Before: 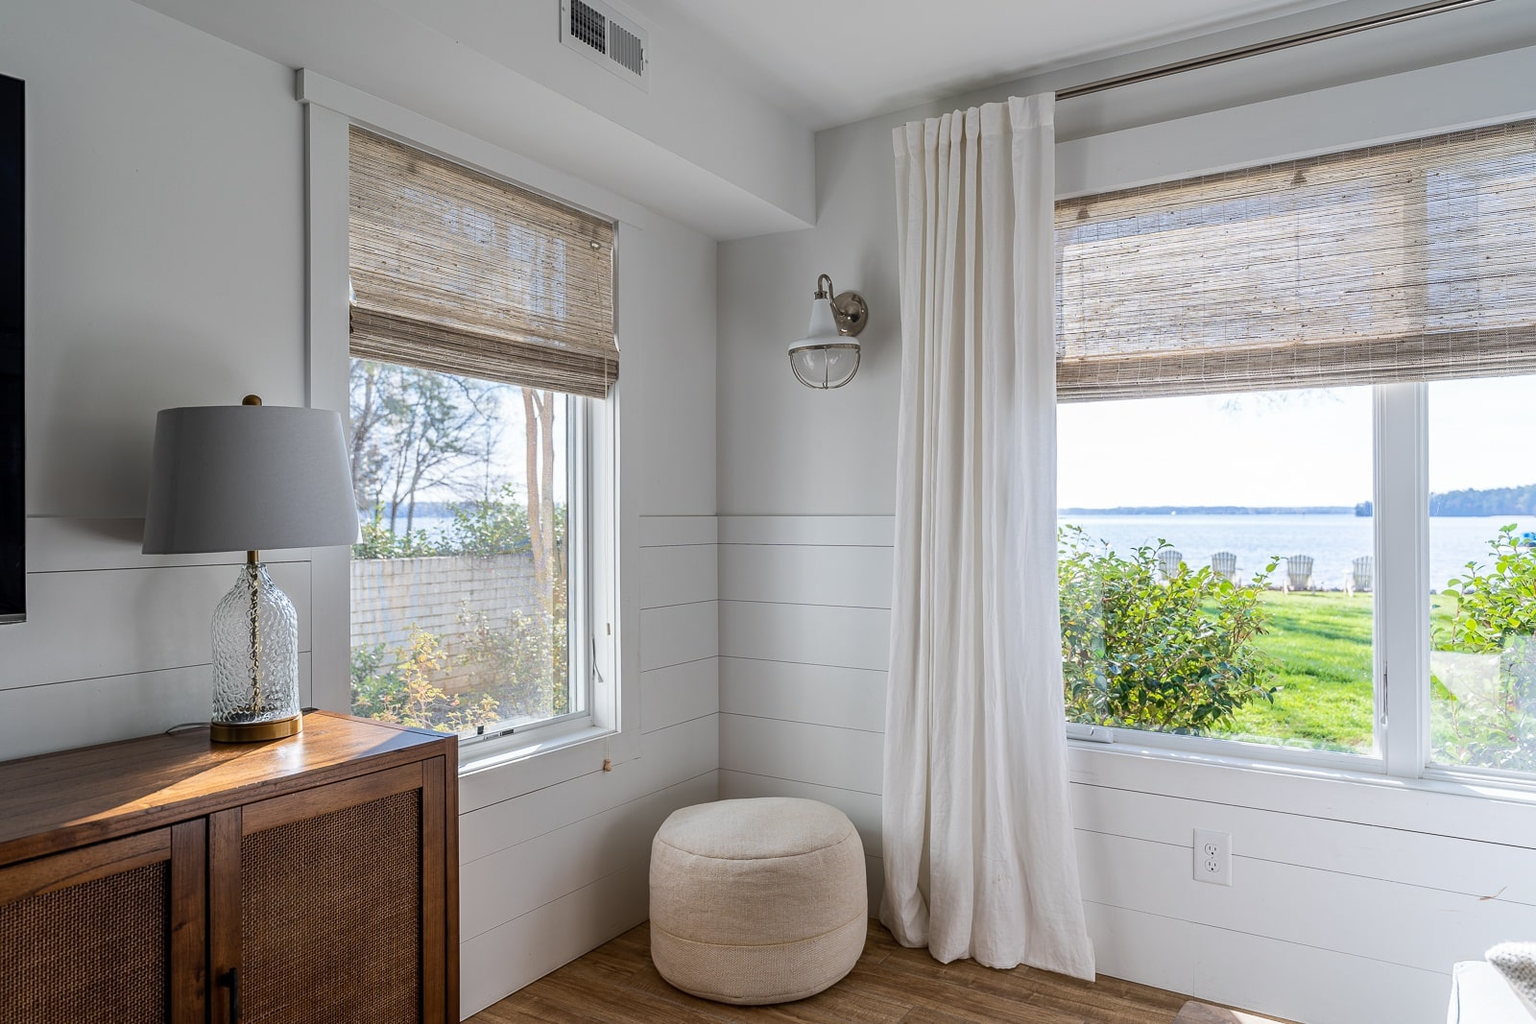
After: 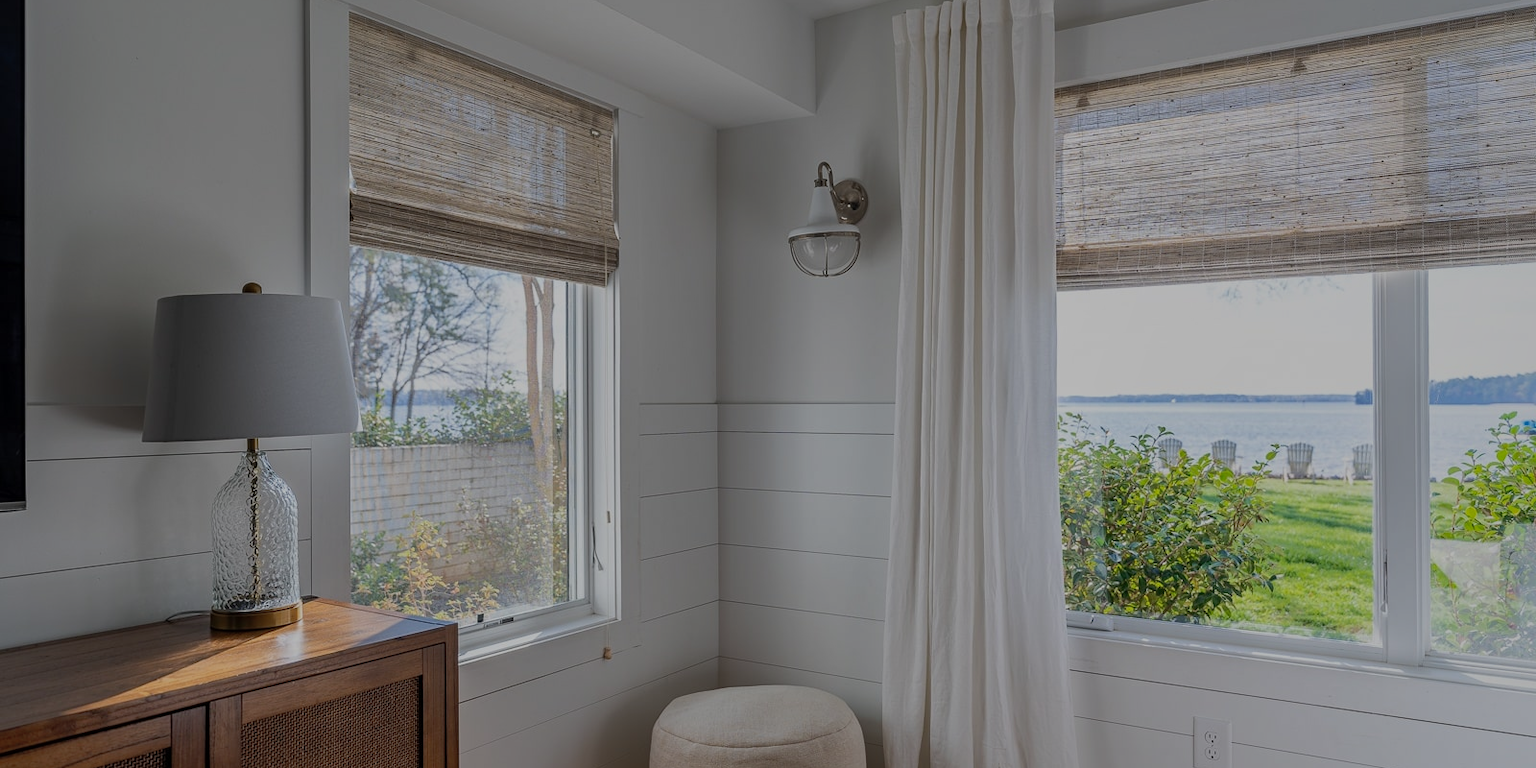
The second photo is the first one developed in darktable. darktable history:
shadows and highlights: on, module defaults
exposure: exposure -1 EV, compensate highlight preservation false
crop: top 11.038%, bottom 13.962%
color balance rgb: on, module defaults
